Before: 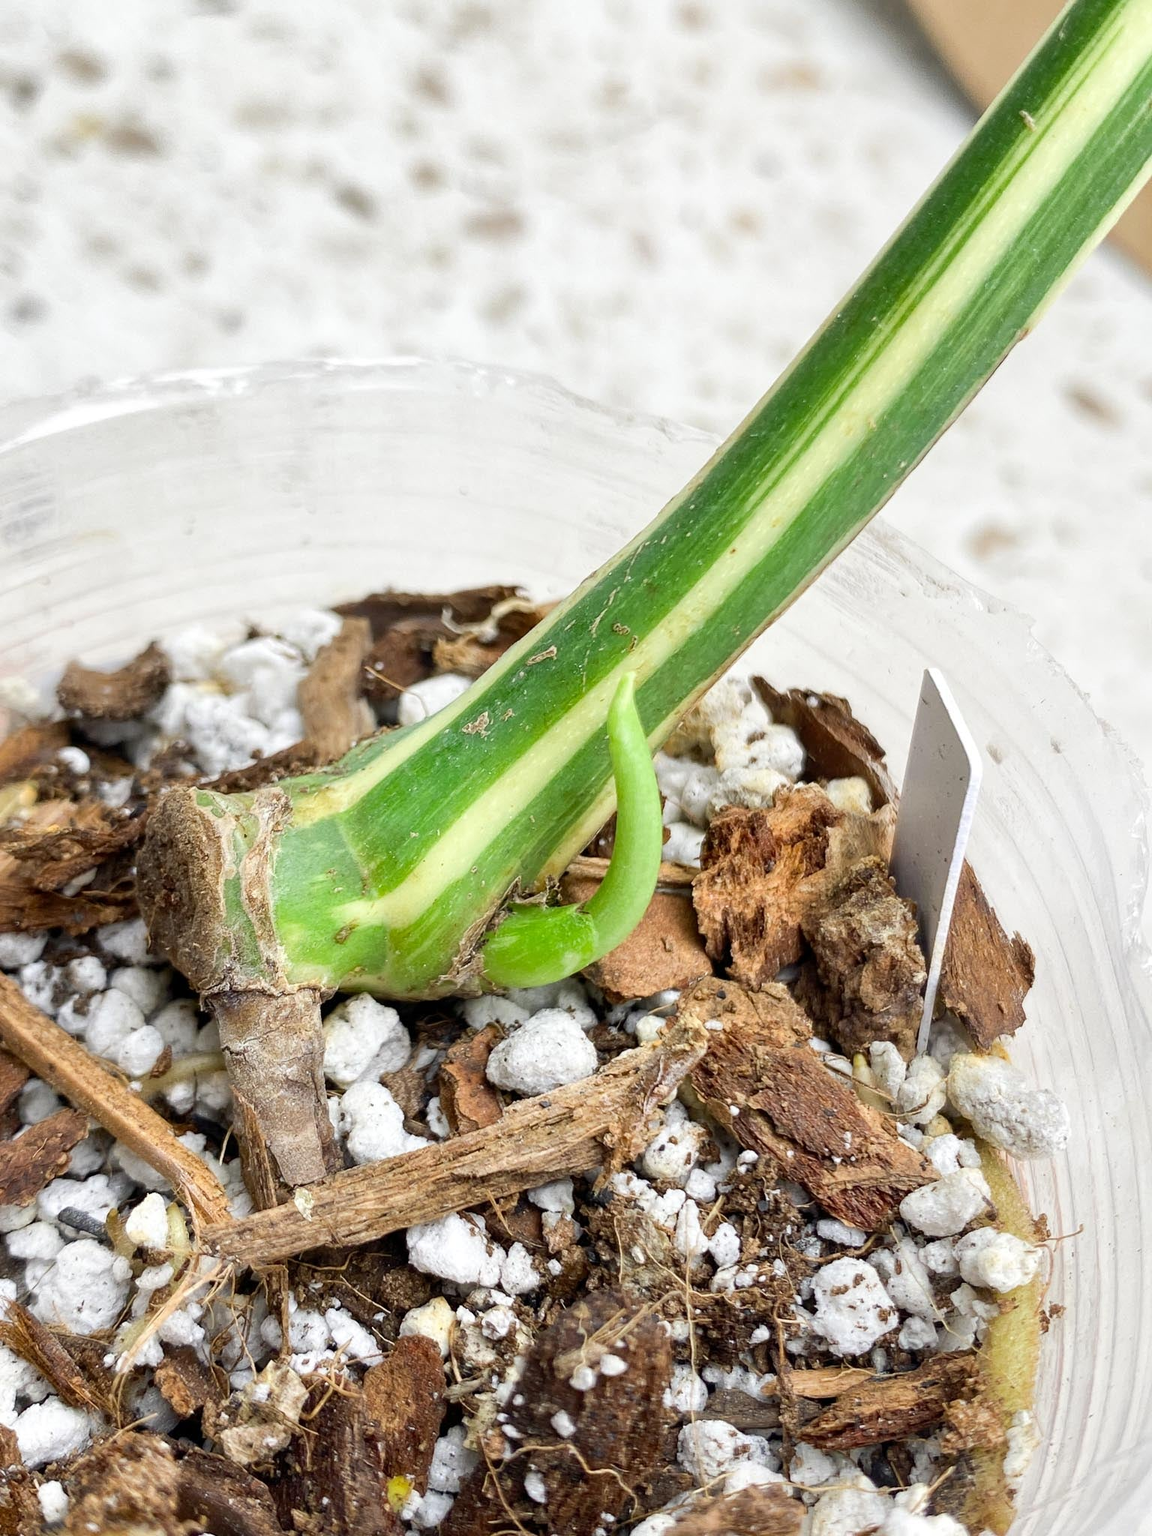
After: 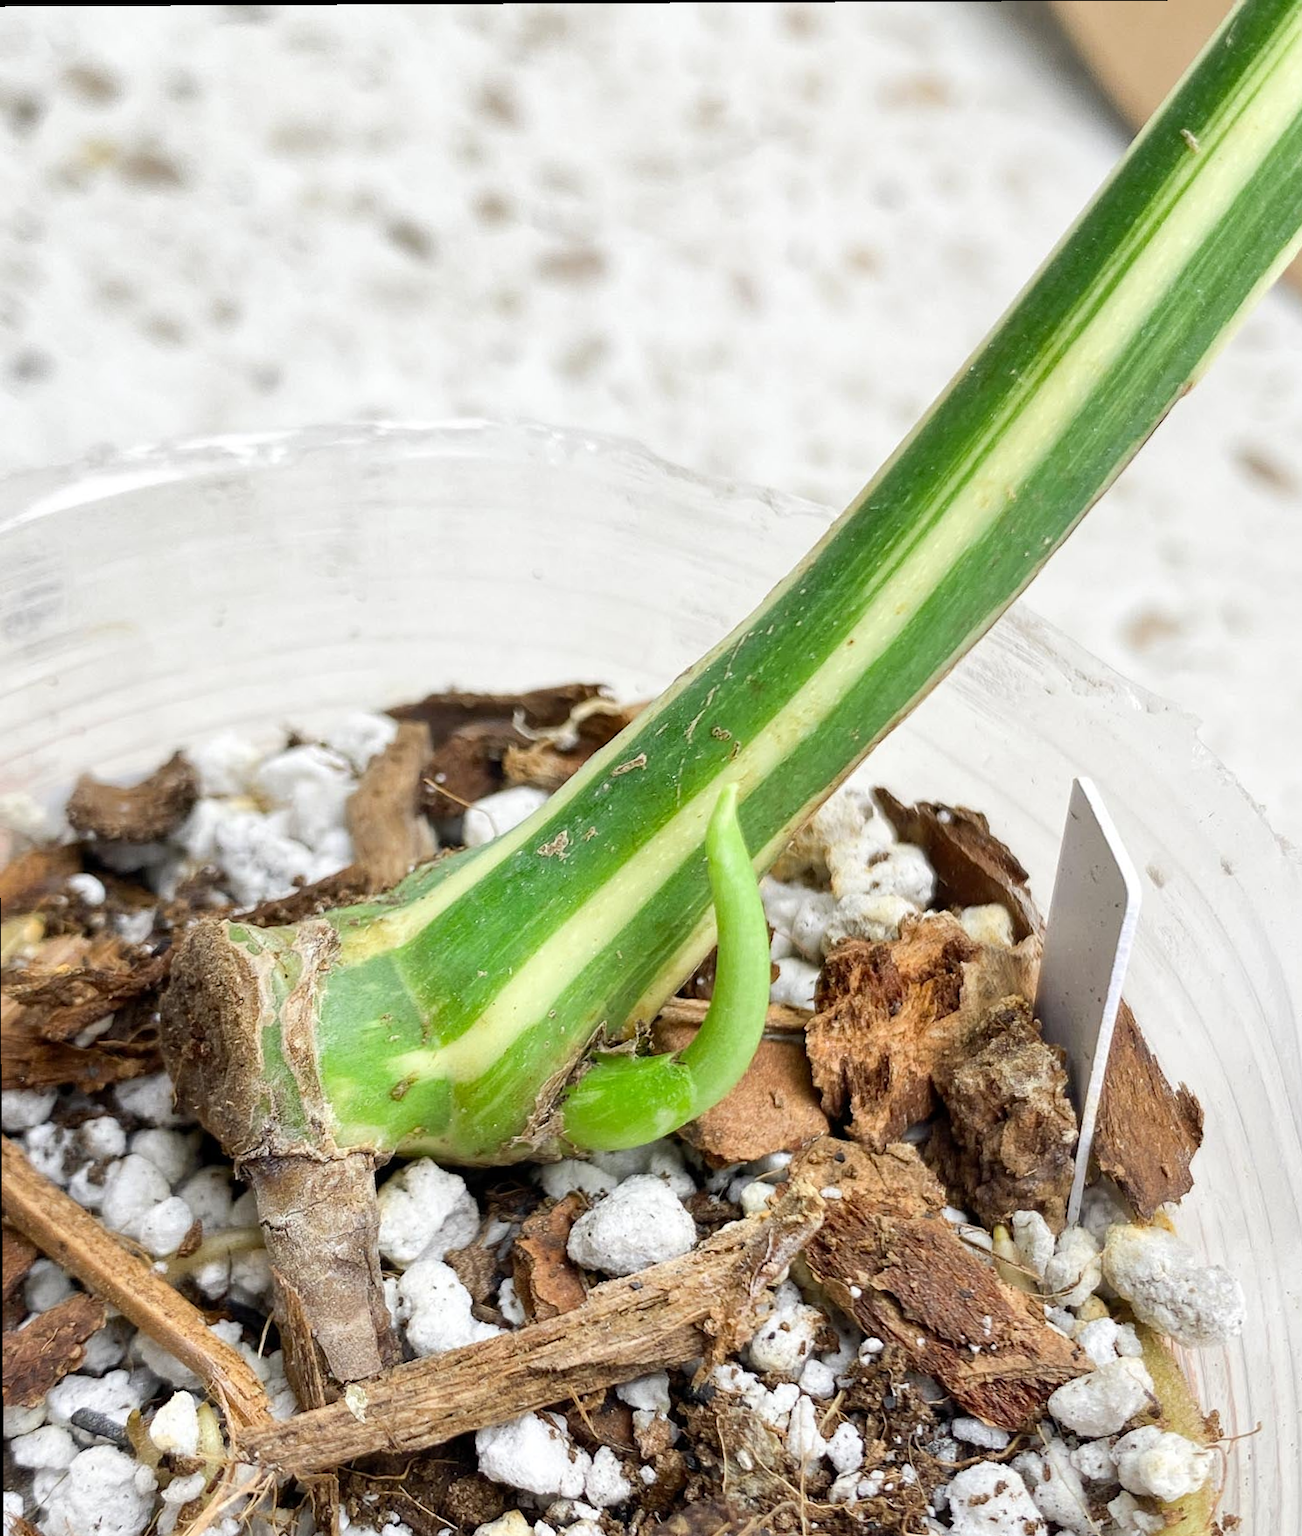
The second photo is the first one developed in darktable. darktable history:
crop and rotate: angle 0.3°, left 0.282%, right 2.989%, bottom 14.195%
